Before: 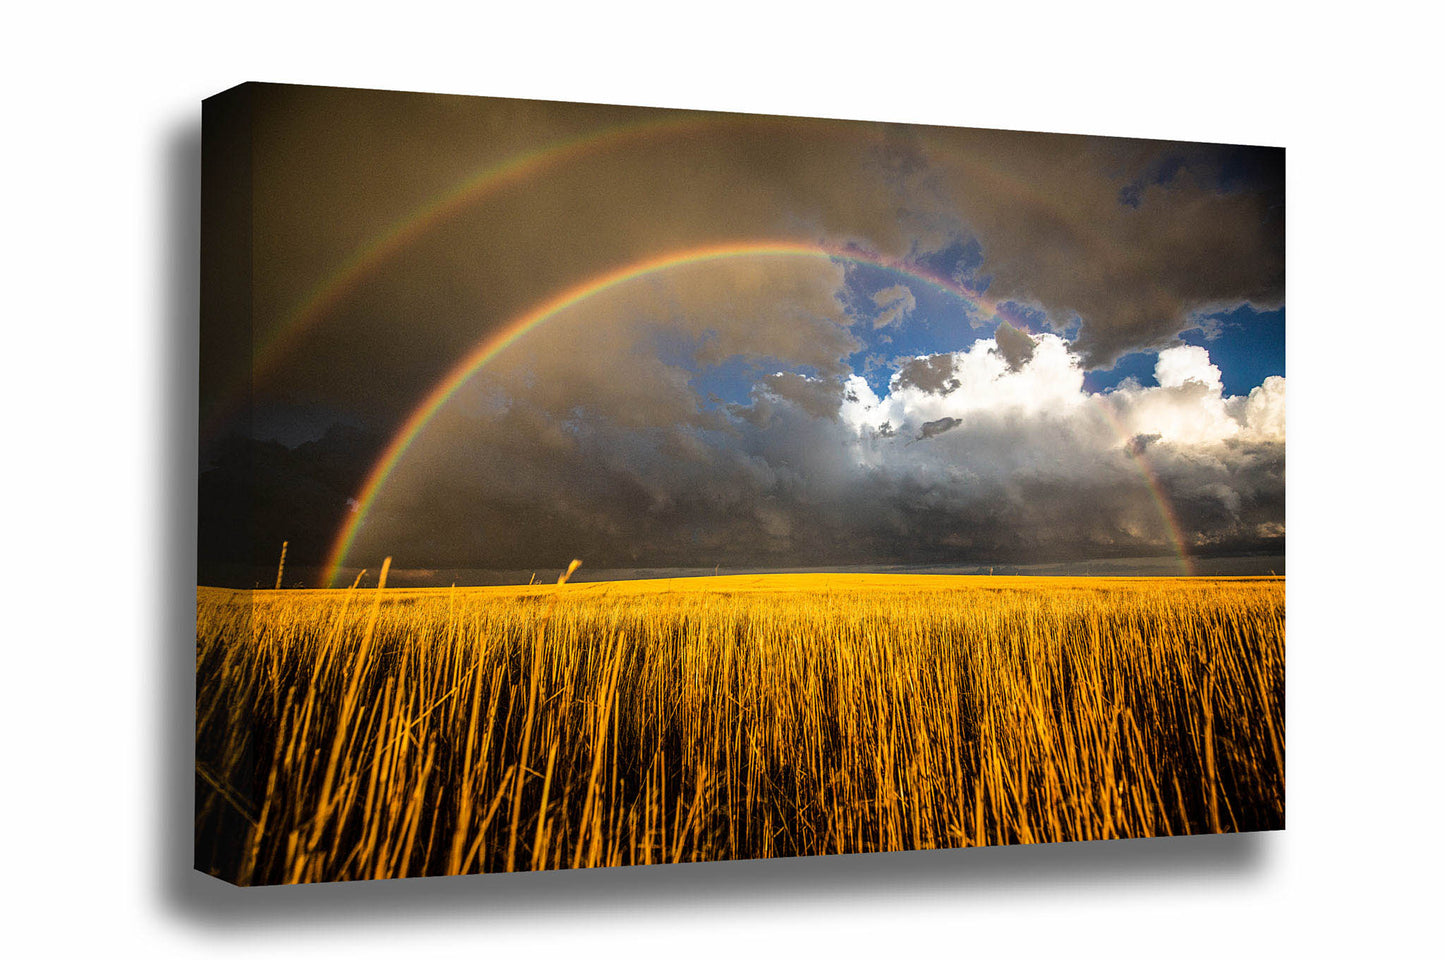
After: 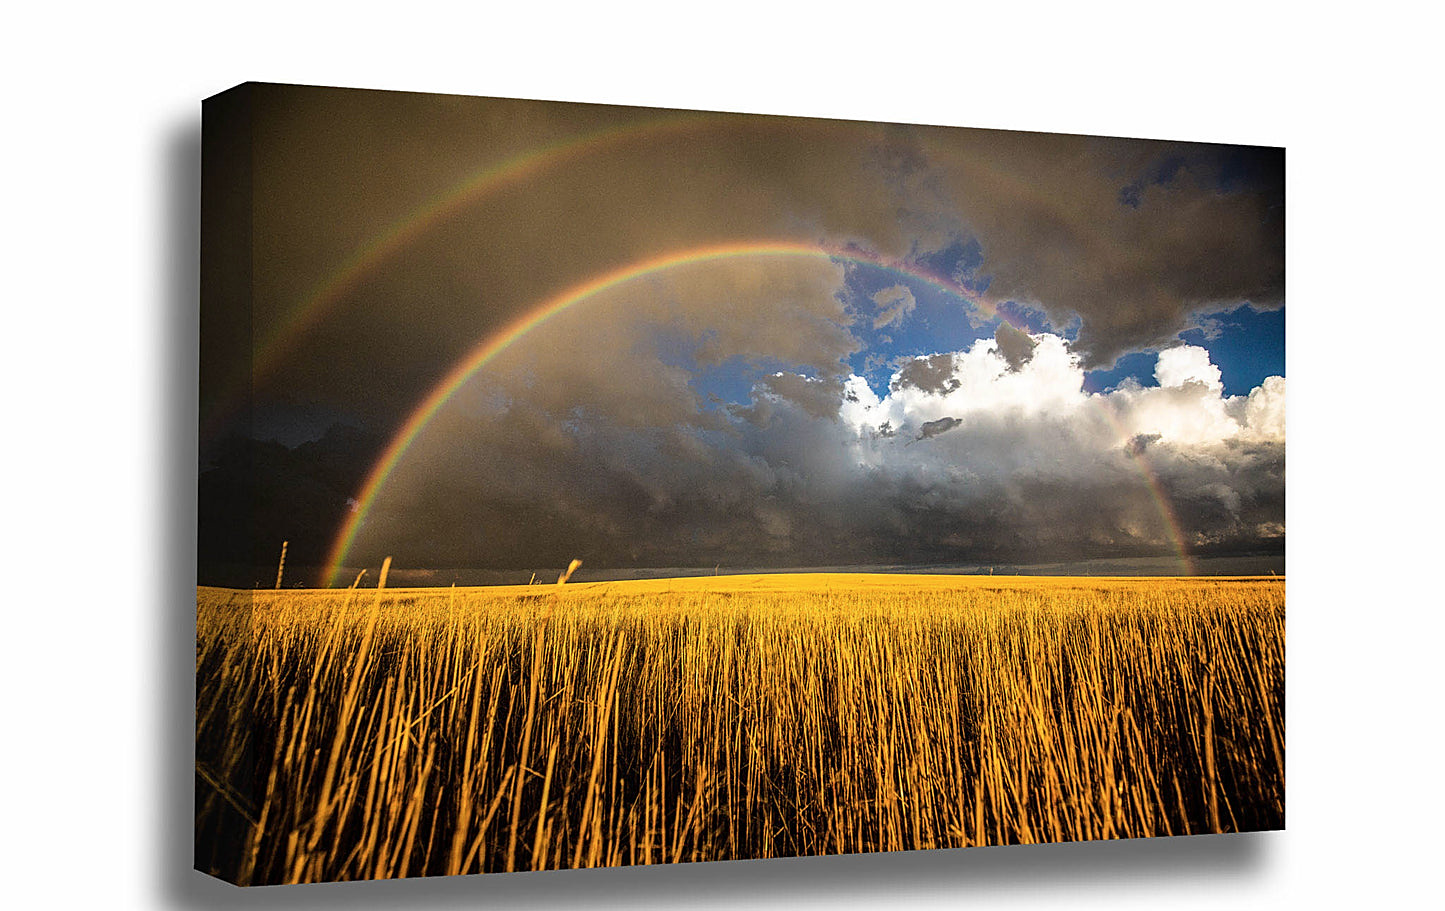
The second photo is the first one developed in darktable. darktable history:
sharpen: radius 1.864, amount 0.398, threshold 1.271
color zones: curves: ch1 [(0, 0.469) (0.01, 0.469) (0.12, 0.446) (0.248, 0.469) (0.5, 0.5) (0.748, 0.5) (0.99, 0.469) (1, 0.469)]
crop and rotate: top 0%, bottom 5.097%
